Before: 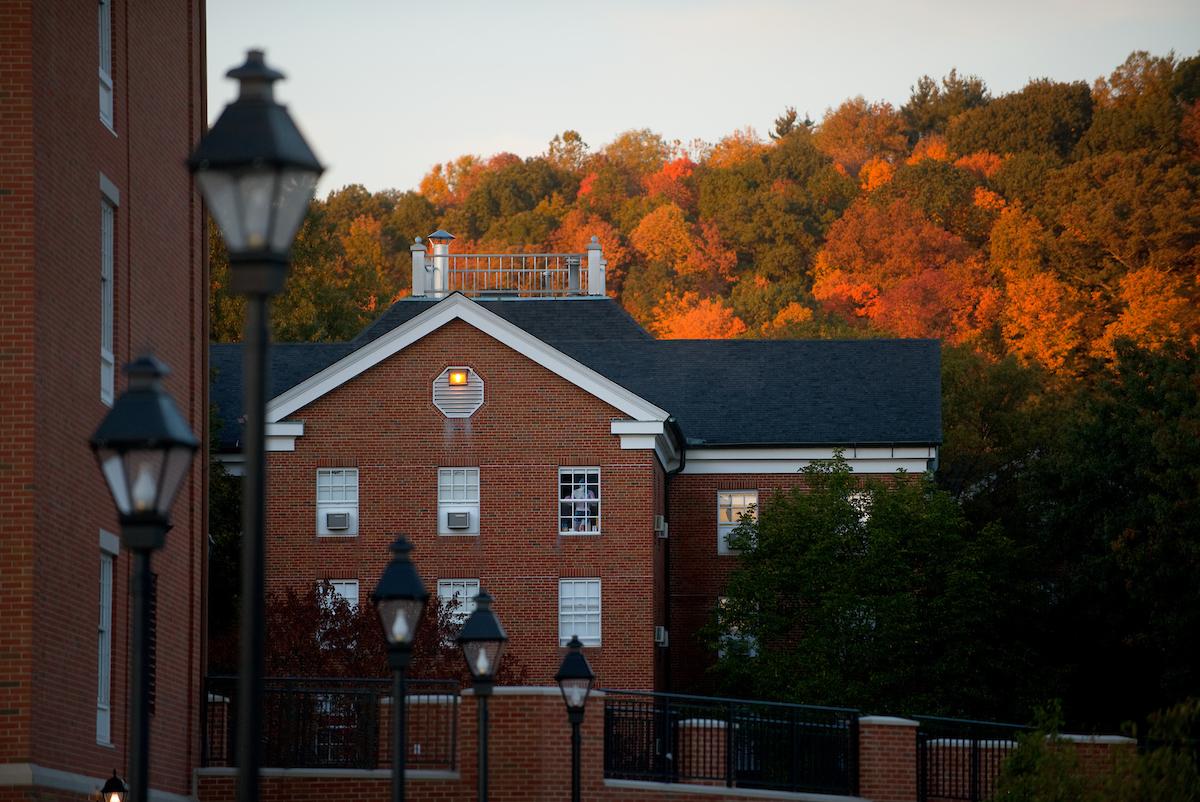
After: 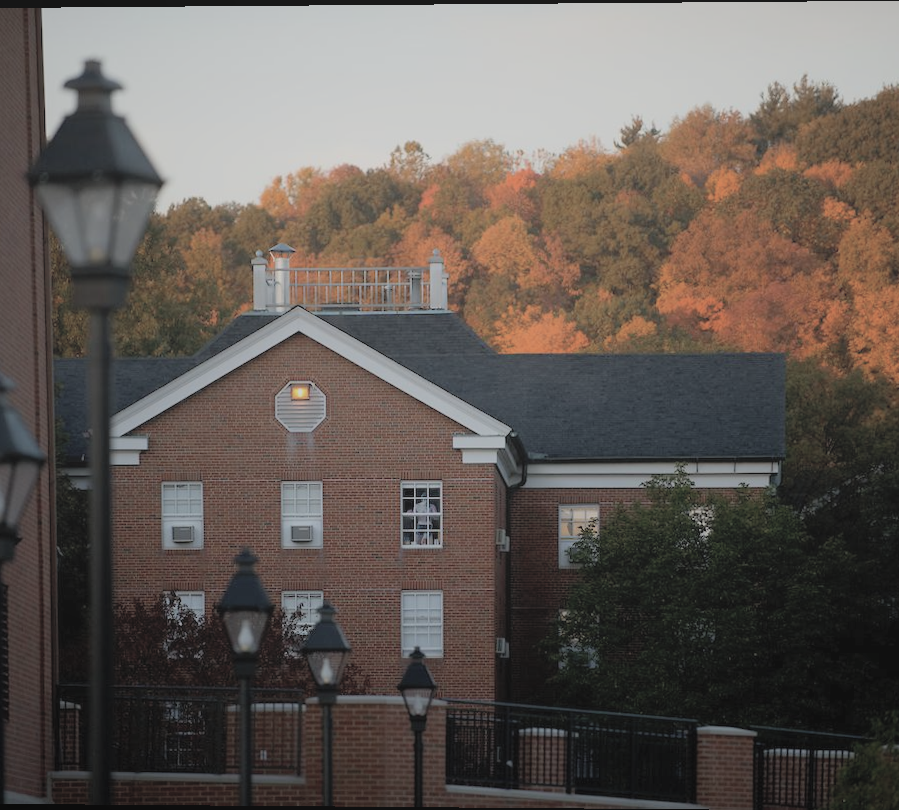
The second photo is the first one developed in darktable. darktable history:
exposure: exposure -0.021 EV, compensate highlight preservation false
crop: left 13.443%, right 13.31%
rotate and perspective: lens shift (vertical) 0.048, lens shift (horizontal) -0.024, automatic cropping off
local contrast: detail 70%
contrast brightness saturation: brightness 0.18, saturation -0.5
